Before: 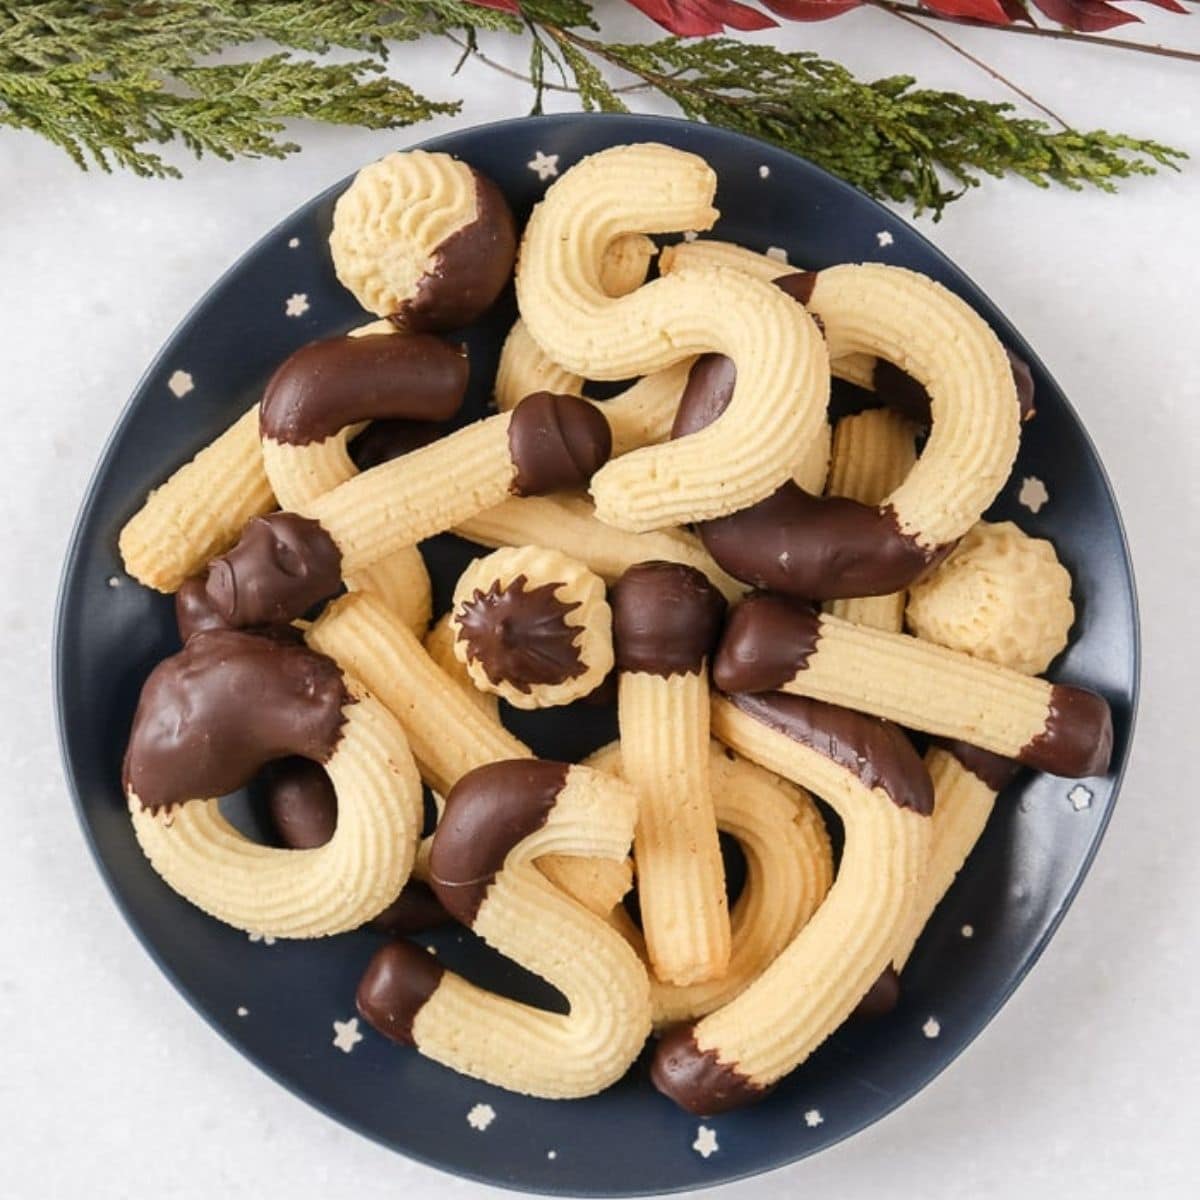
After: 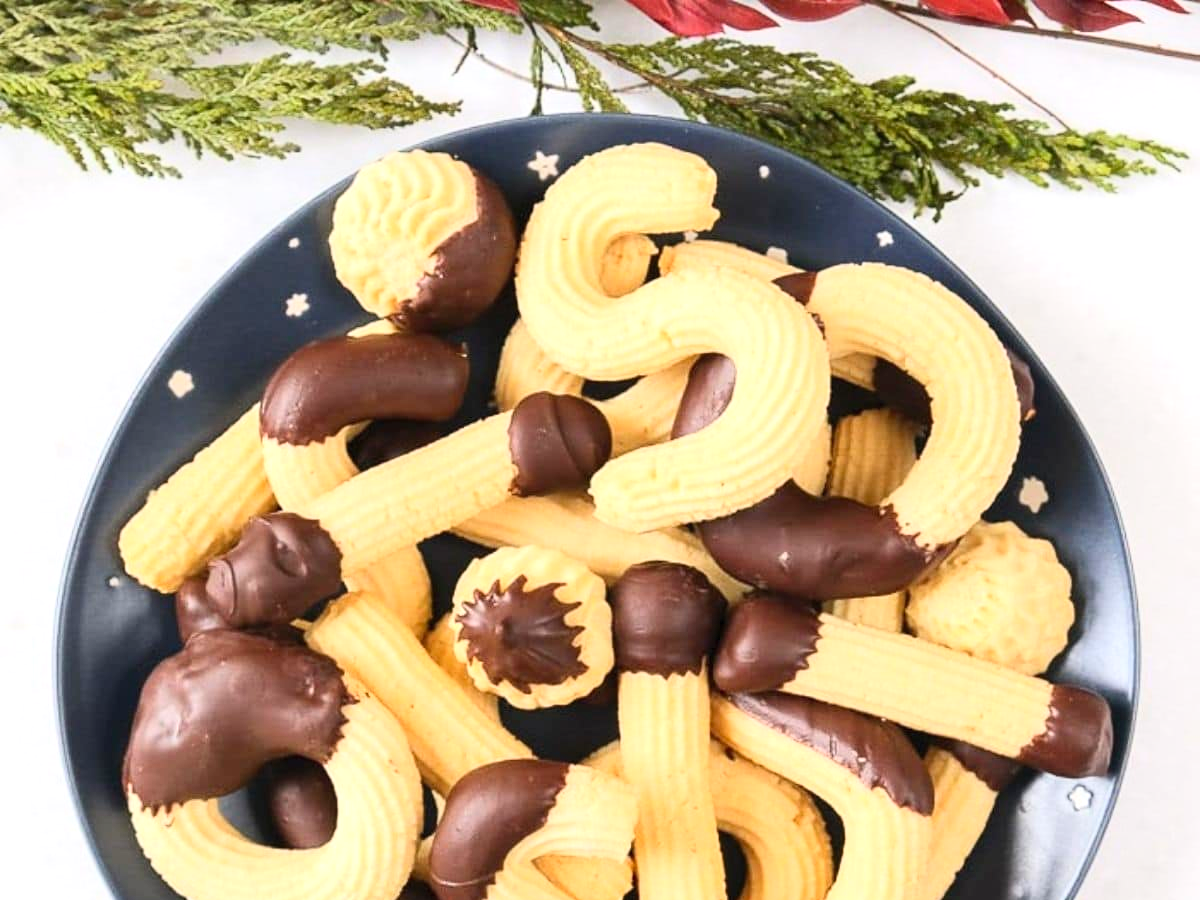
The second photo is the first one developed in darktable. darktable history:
color calibration: illuminant same as pipeline (D50), adaptation none (bypass)
crop: bottom 24.967%
exposure: exposure 0.4 EV, compensate highlight preservation false
contrast brightness saturation: contrast 0.2, brightness 0.16, saturation 0.22
